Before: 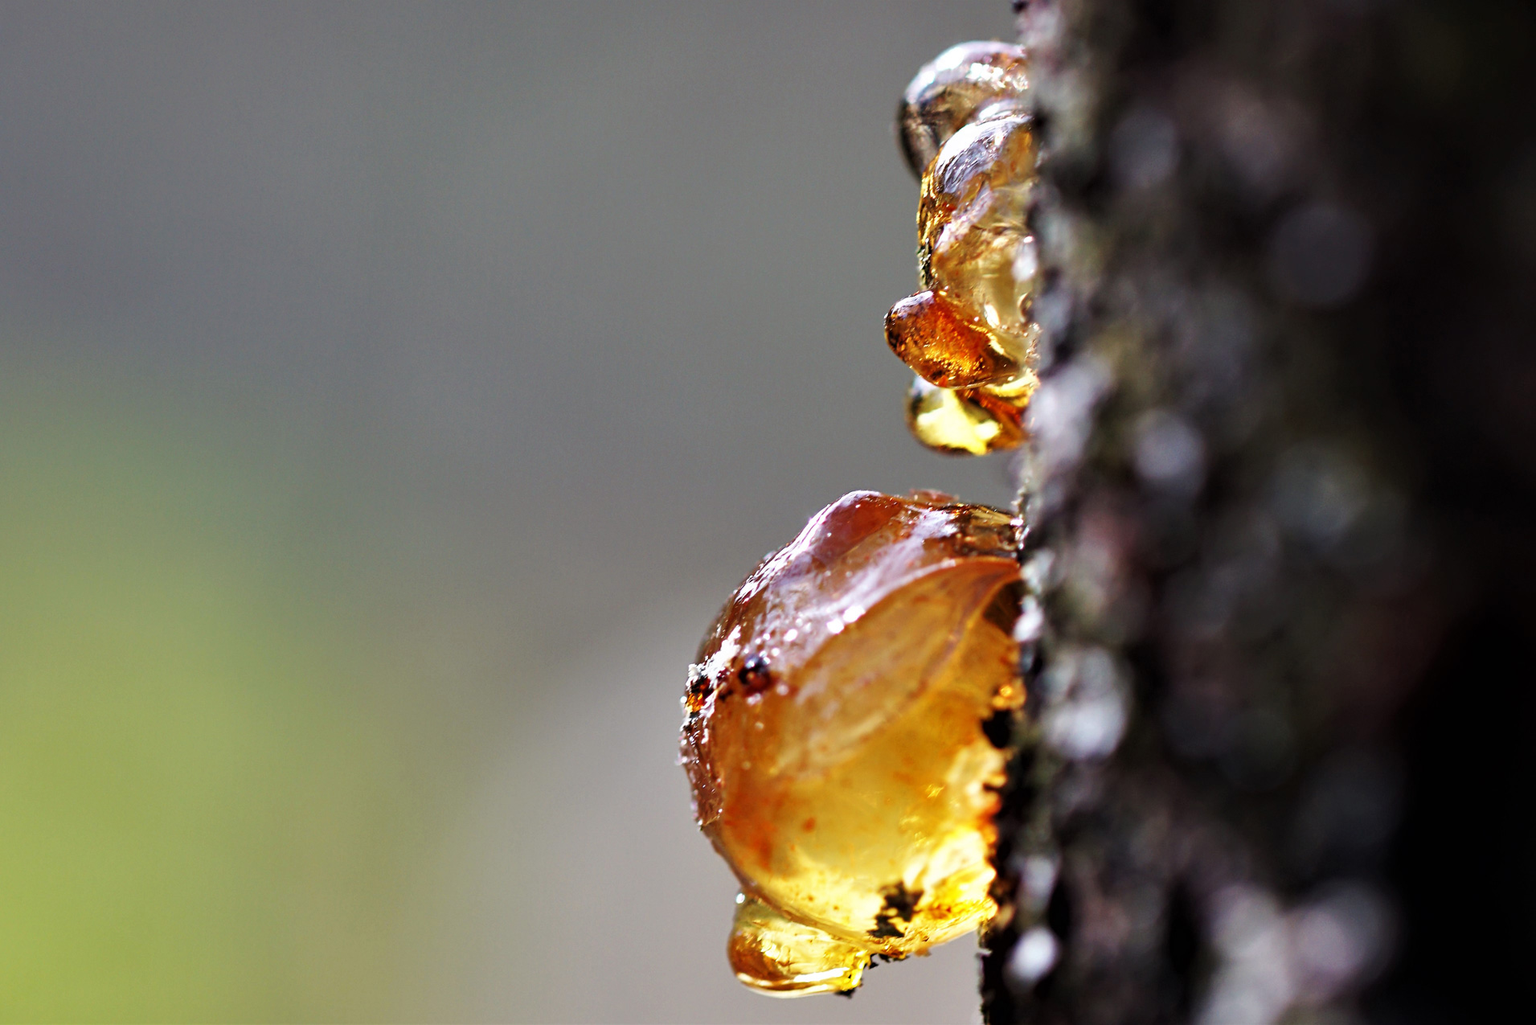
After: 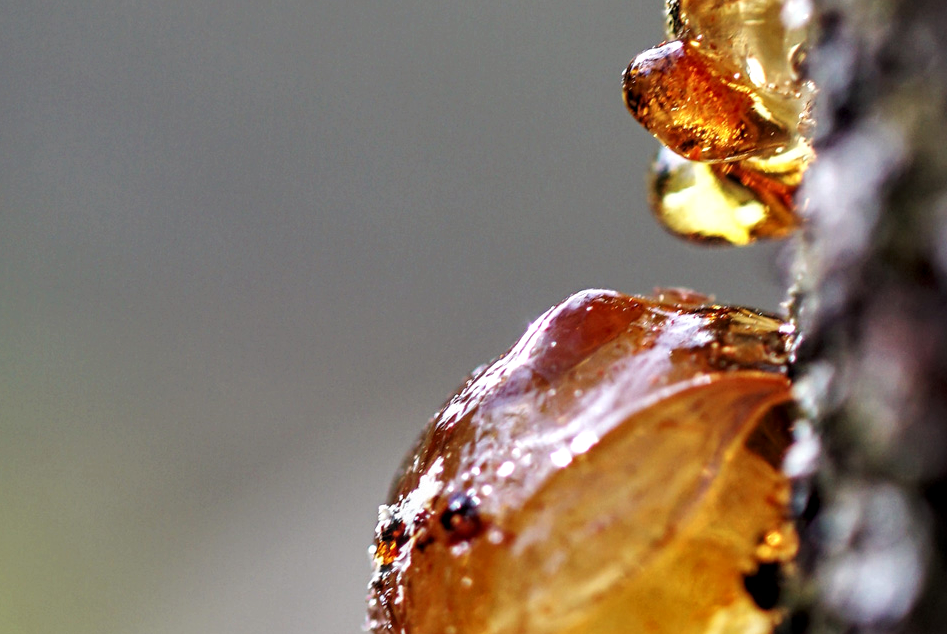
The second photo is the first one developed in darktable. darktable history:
crop: left 25.051%, top 25.21%, right 25.394%, bottom 25.047%
local contrast: detail 130%
